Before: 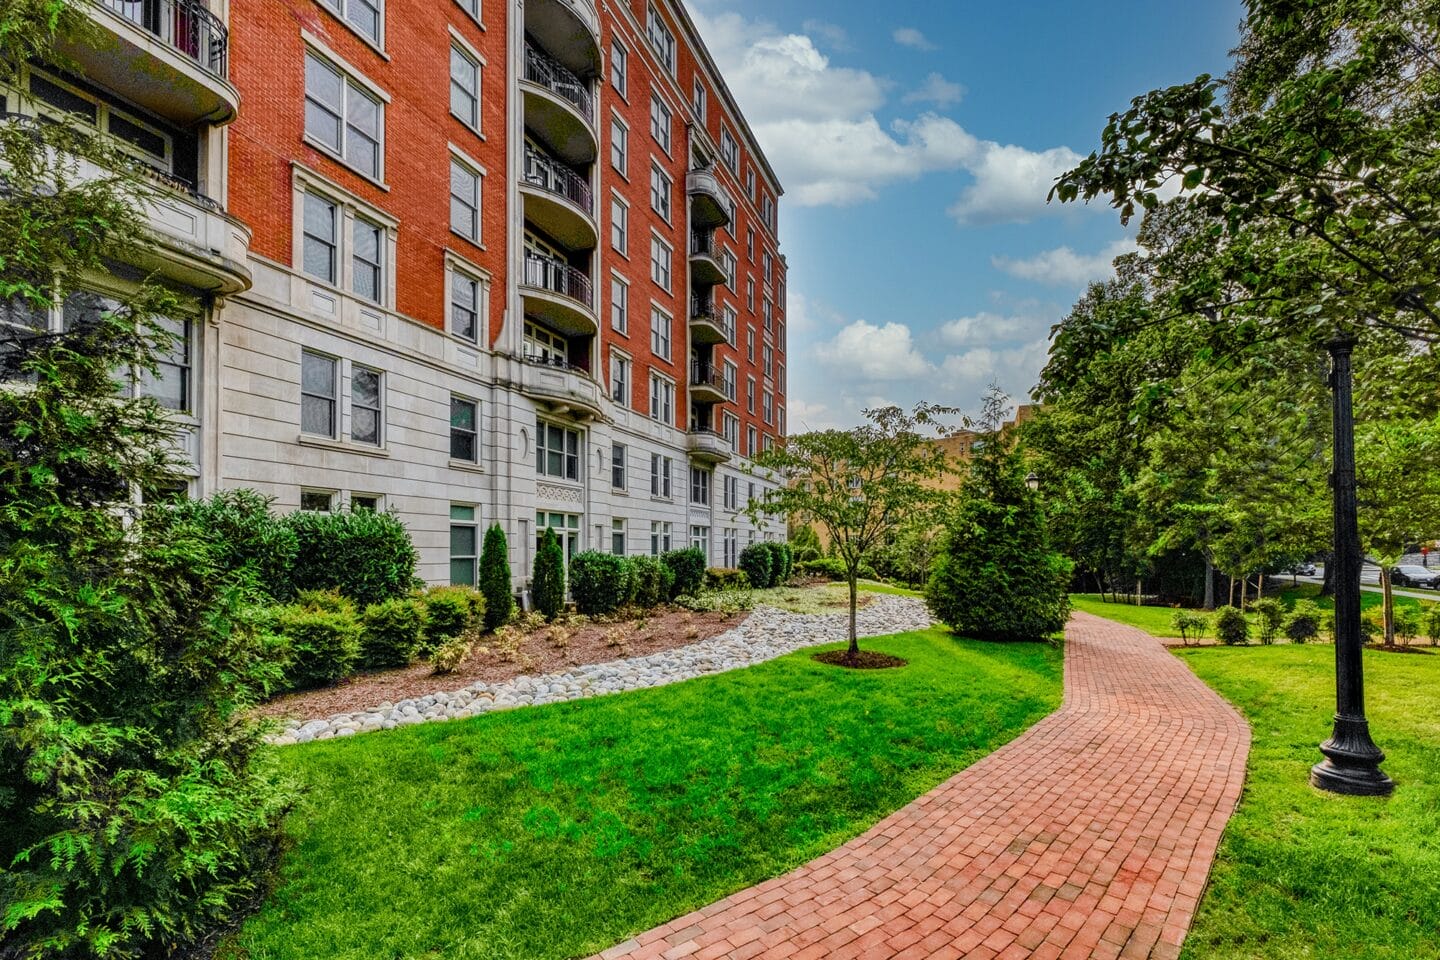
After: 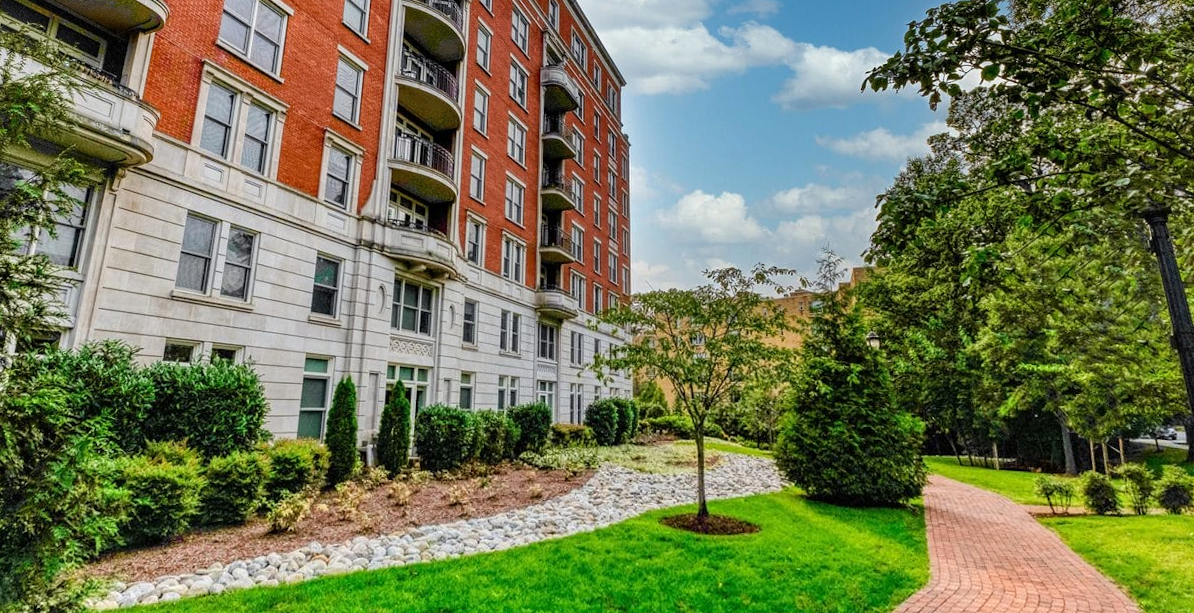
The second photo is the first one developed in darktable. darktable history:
crop and rotate: top 4.848%, bottom 29.503%
exposure: exposure 0.2 EV, compensate highlight preservation false
rotate and perspective: rotation 0.72°, lens shift (vertical) -0.352, lens shift (horizontal) -0.051, crop left 0.152, crop right 0.859, crop top 0.019, crop bottom 0.964
